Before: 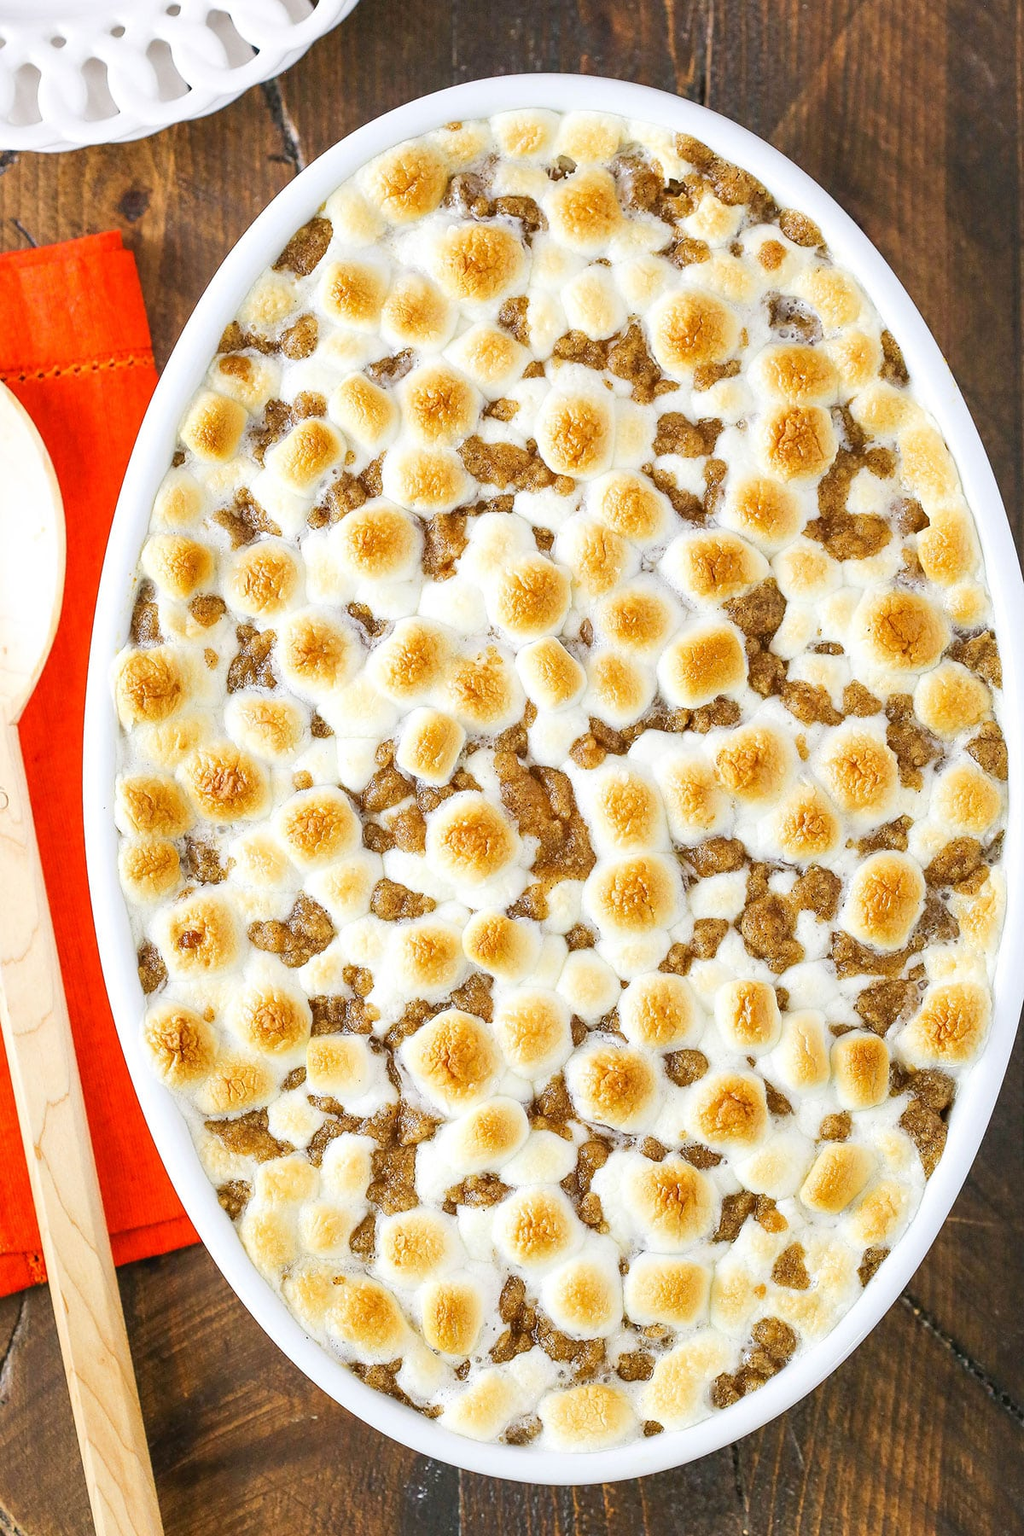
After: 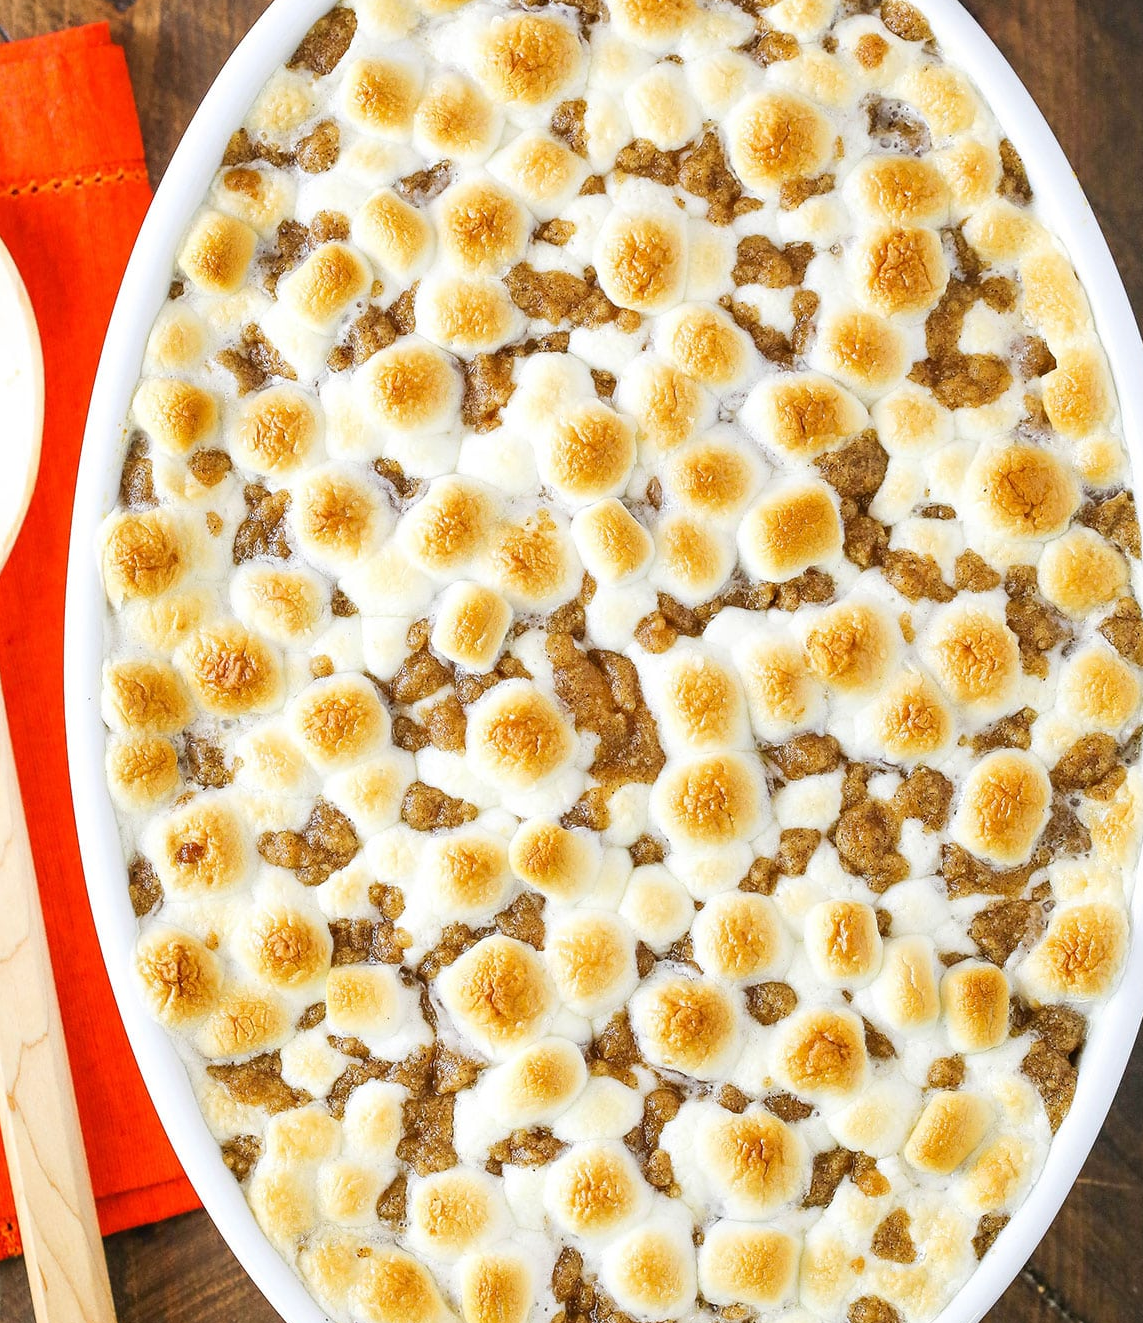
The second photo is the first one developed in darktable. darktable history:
crop and rotate: left 2.812%, top 13.828%, right 1.933%, bottom 12.62%
